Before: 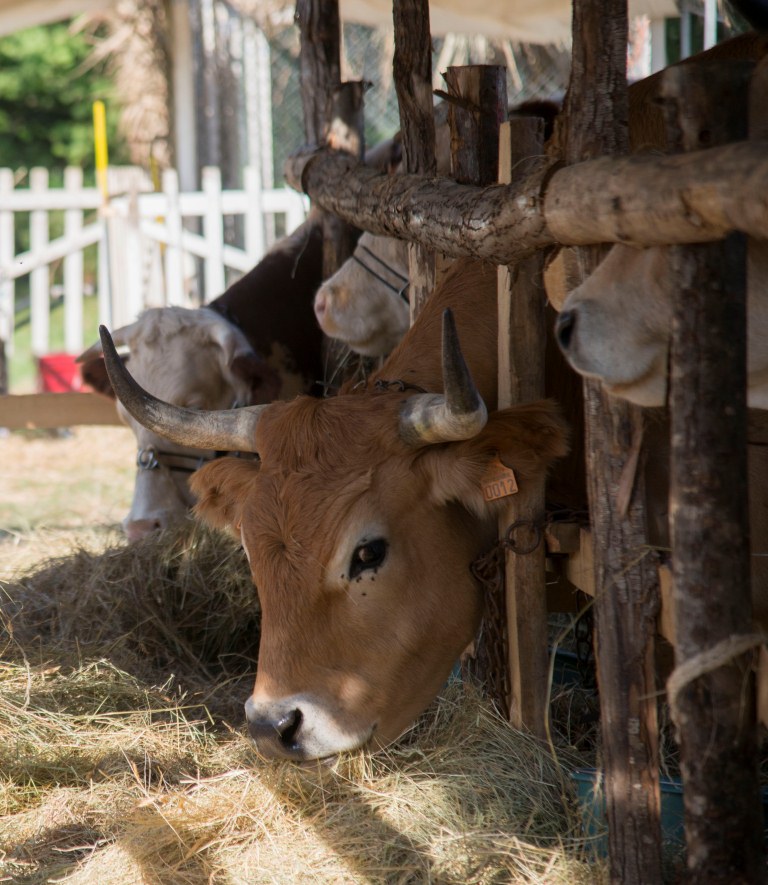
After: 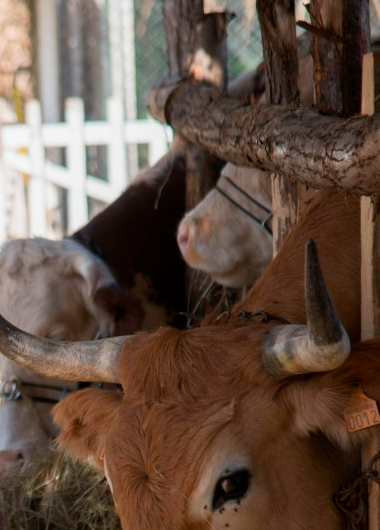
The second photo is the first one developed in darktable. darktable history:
crop: left 17.96%, top 7.814%, right 32.436%, bottom 32.196%
